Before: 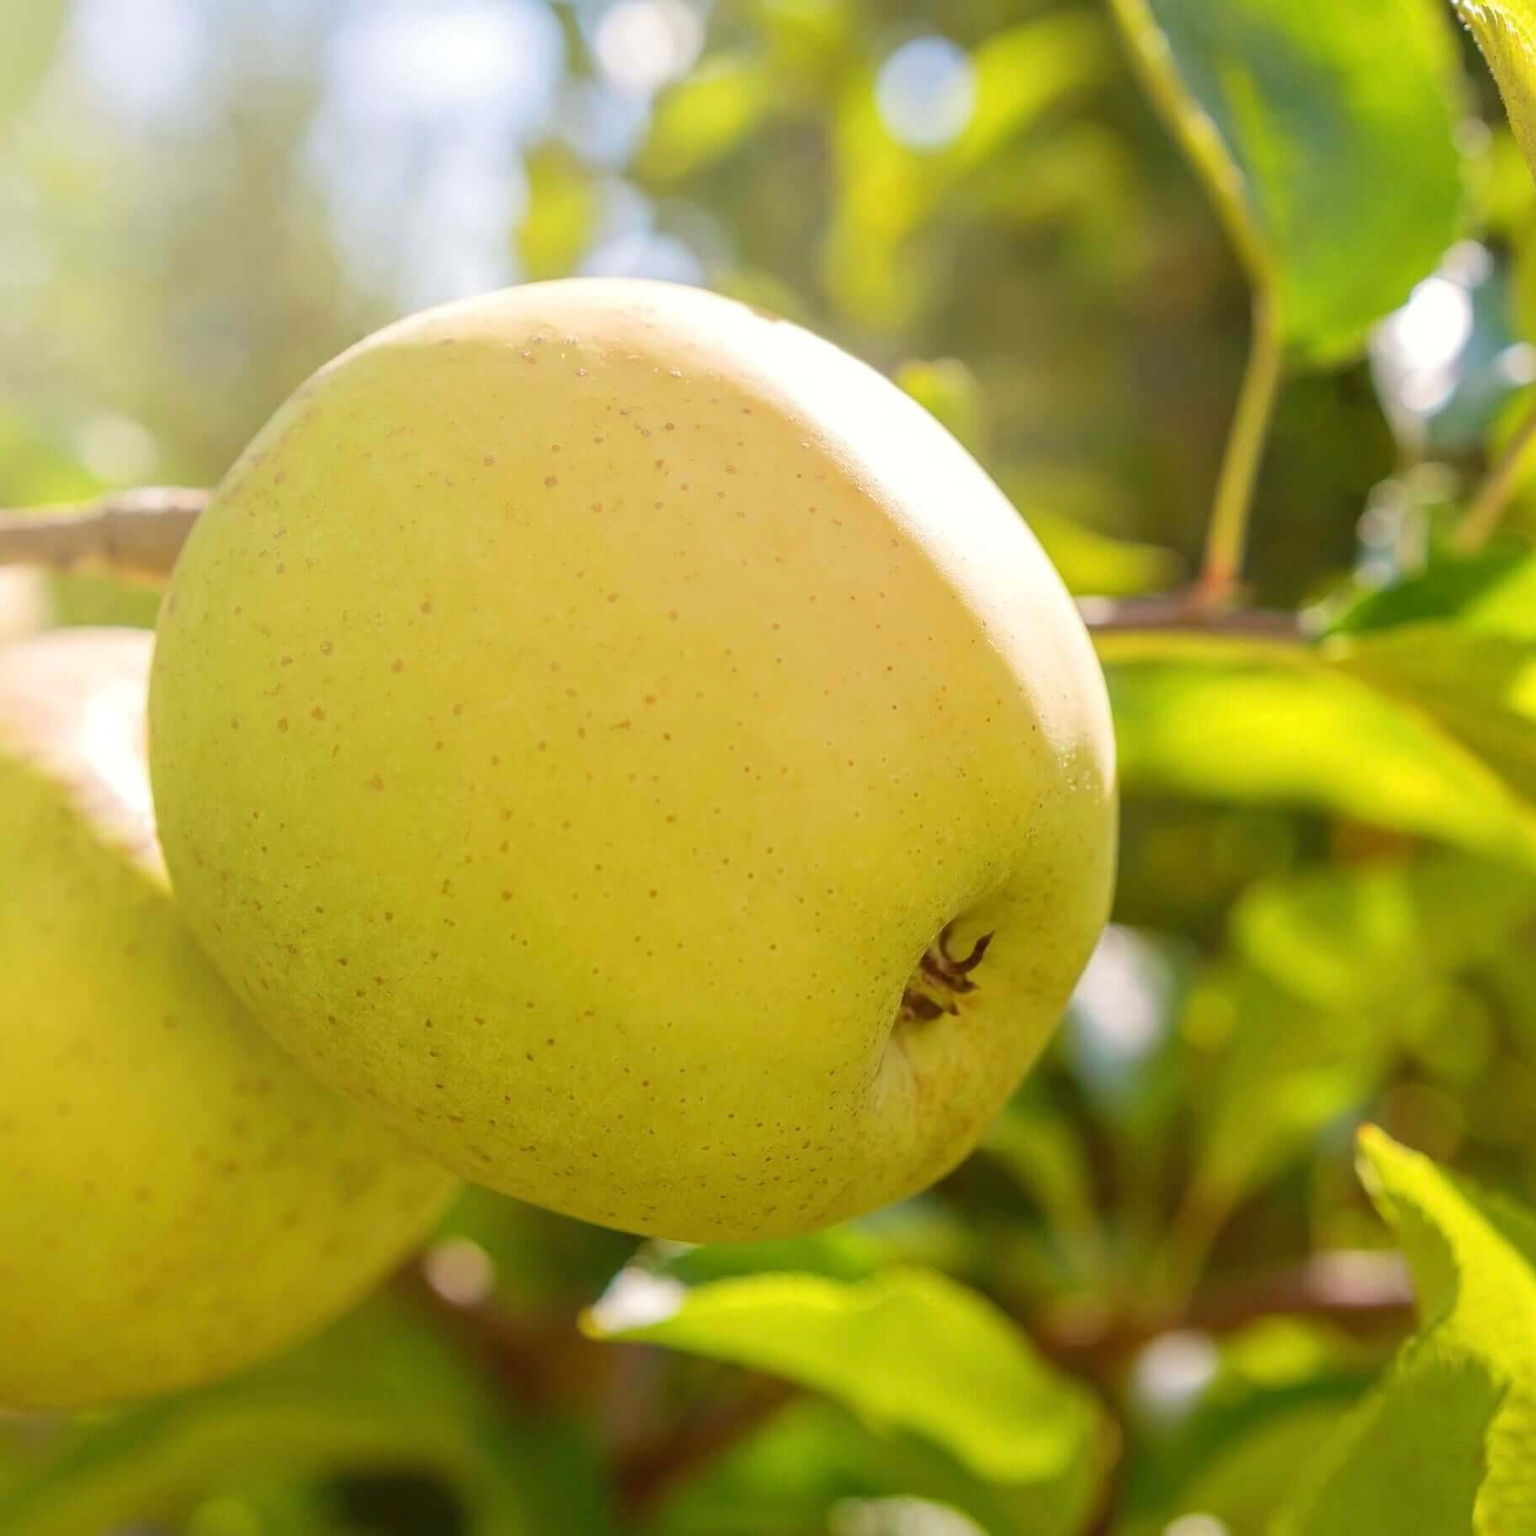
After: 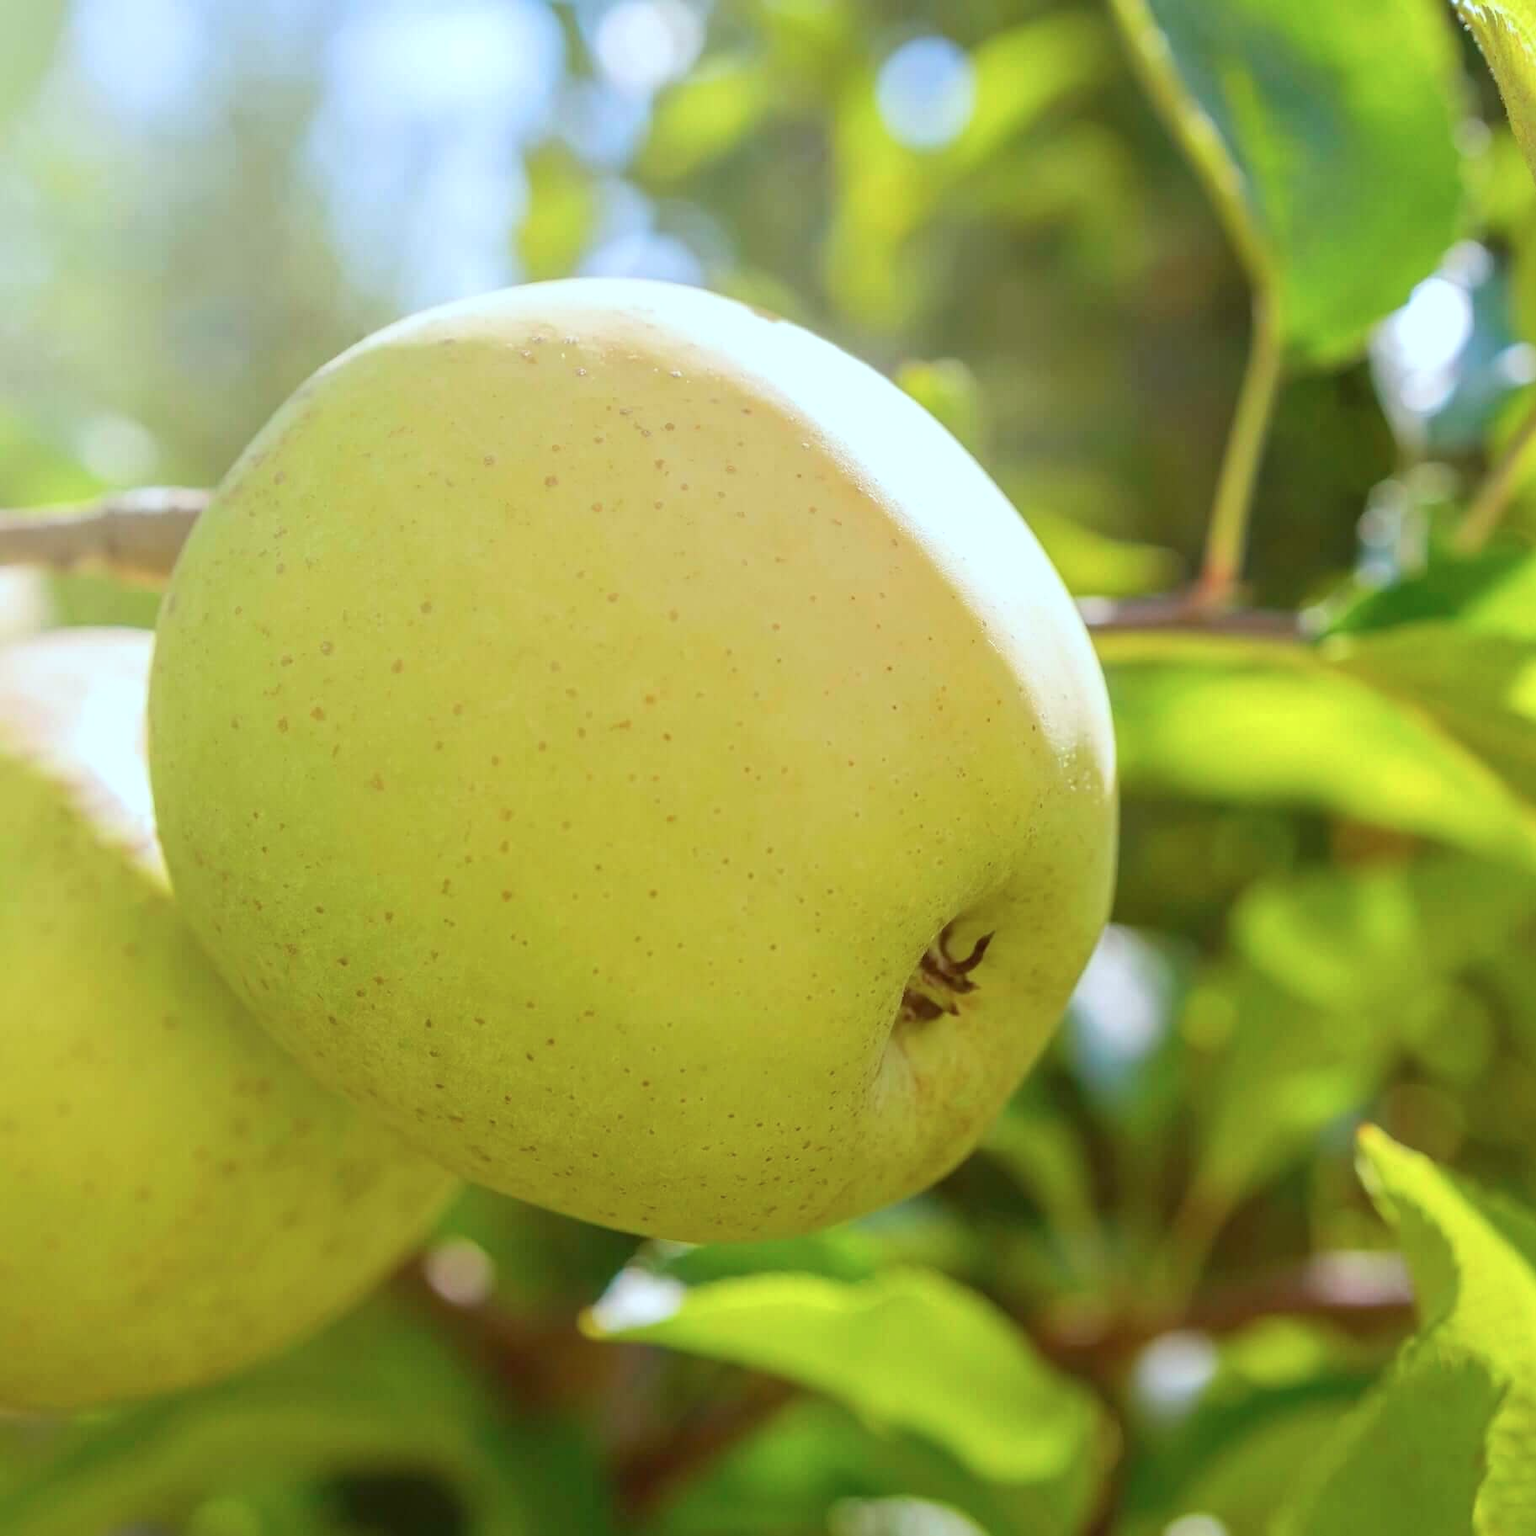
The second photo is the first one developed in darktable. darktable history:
color calibration: illuminant Planckian (black body), x 0.376, y 0.374, temperature 4114.16 K
